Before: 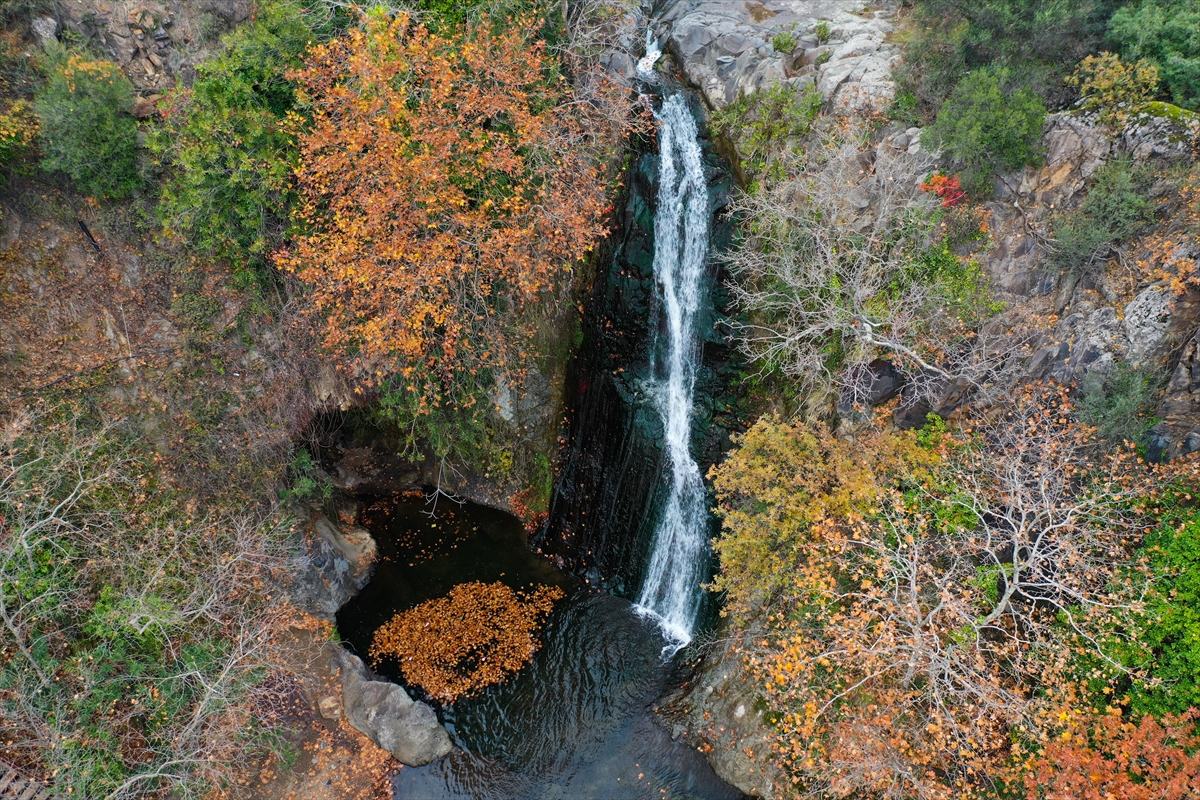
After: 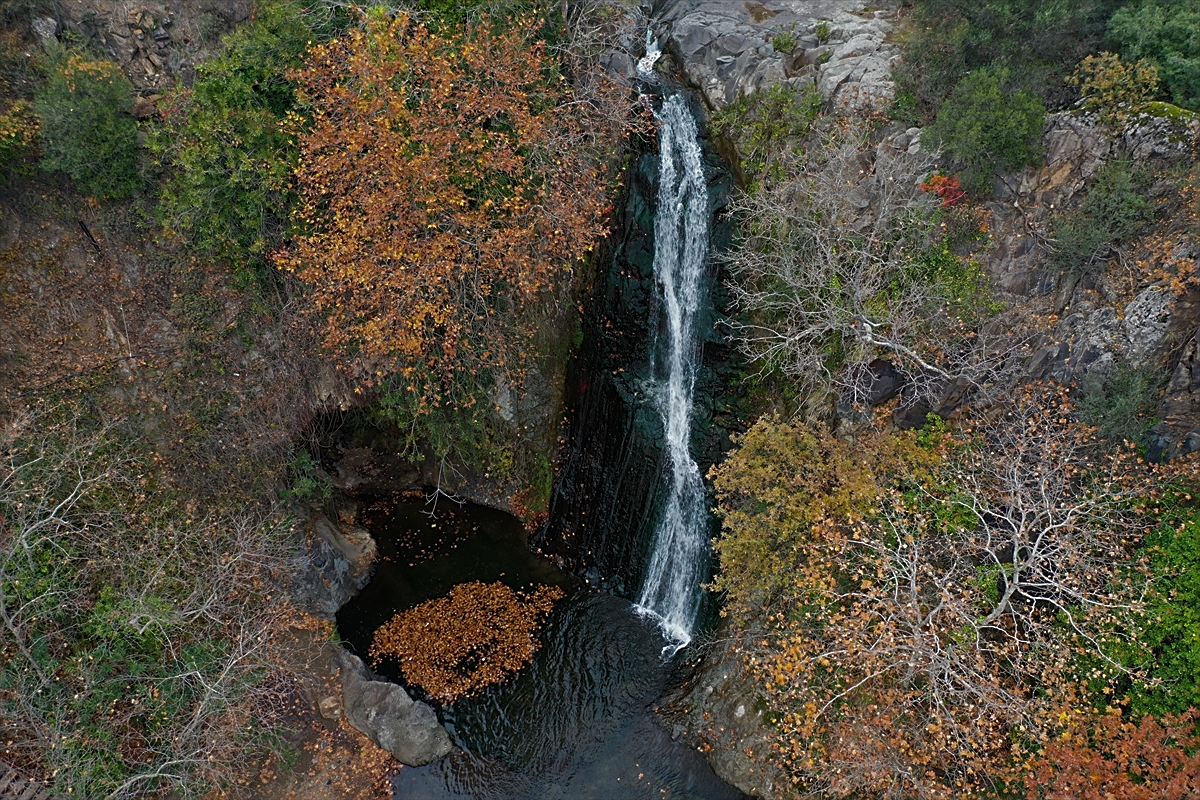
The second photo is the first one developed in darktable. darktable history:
sharpen: on, module defaults
tone curve: curves: ch0 [(0, 0) (0.91, 0.76) (0.997, 0.913)], color space Lab, linked channels, preserve colors none
